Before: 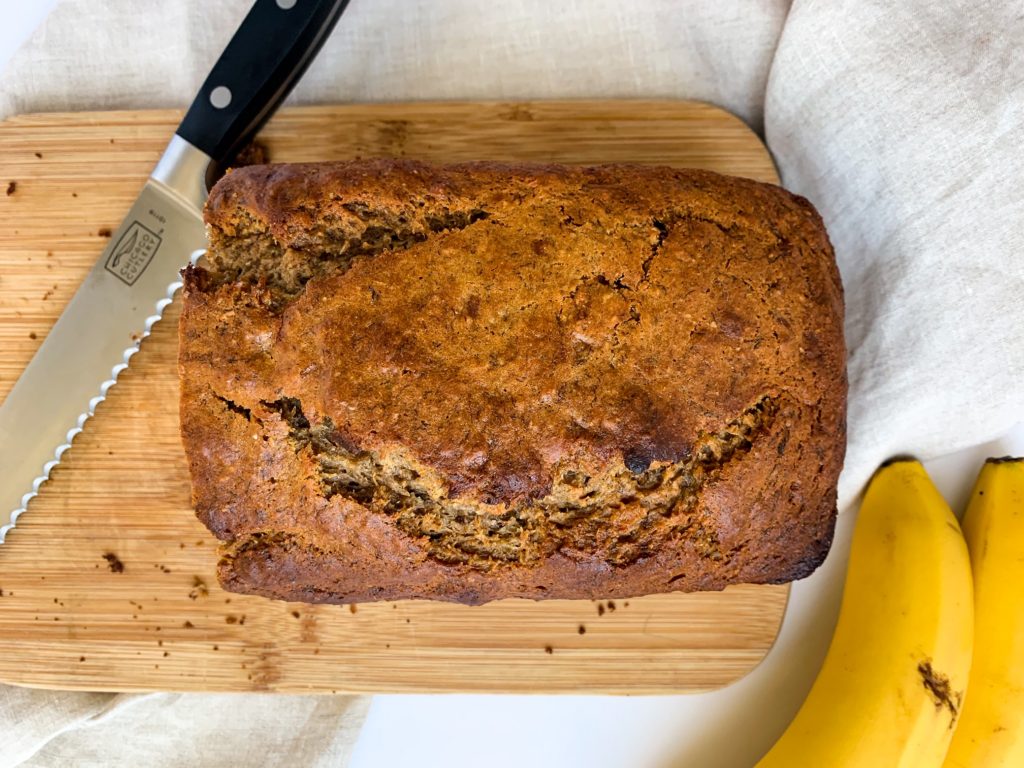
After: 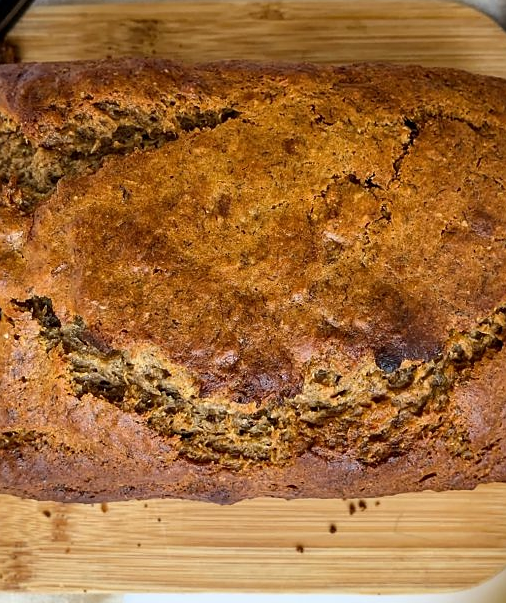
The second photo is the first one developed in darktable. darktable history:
crop and rotate: angle 0.02°, left 24.353%, top 13.219%, right 26.156%, bottom 8.224%
sharpen: radius 0.969, amount 0.604
white balance: red 0.978, blue 0.999
